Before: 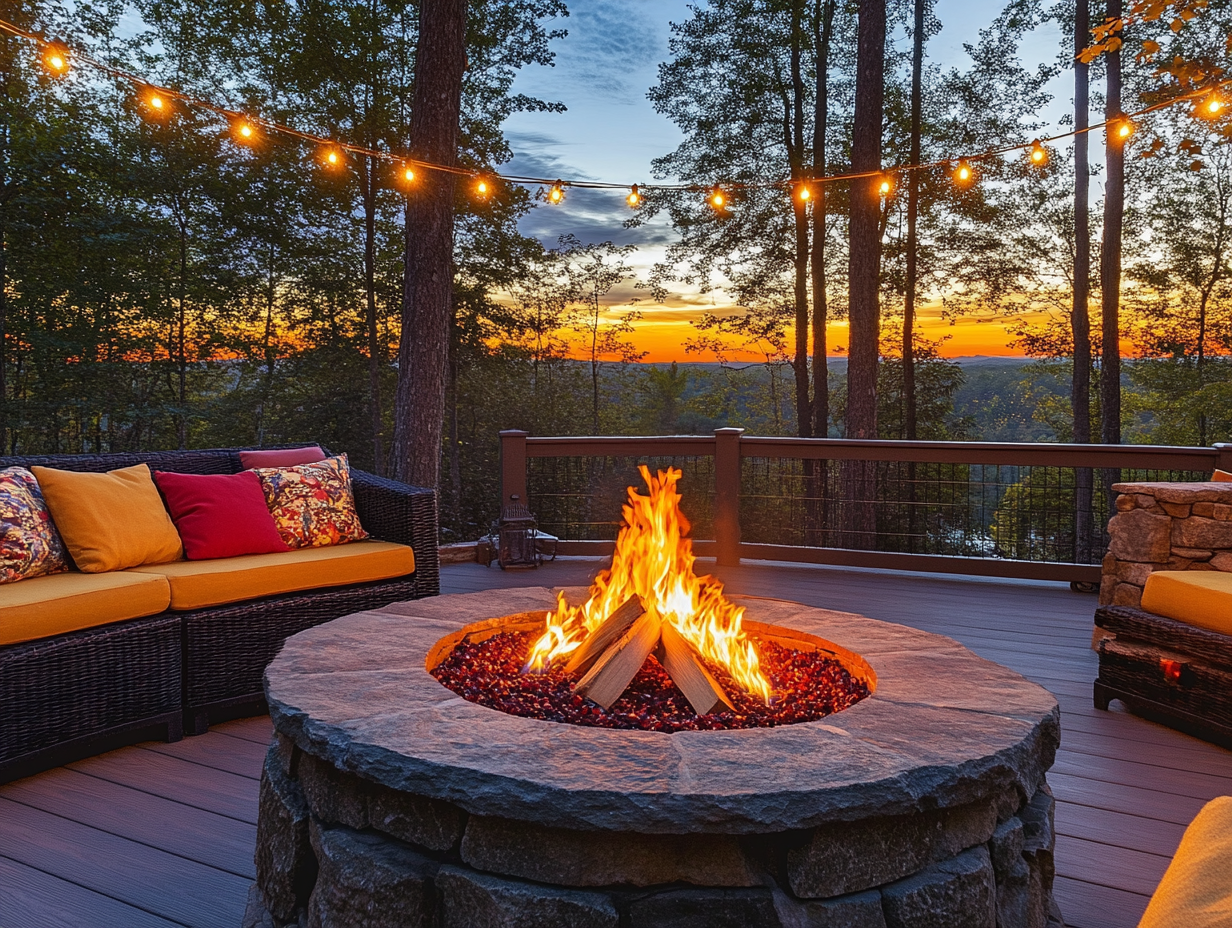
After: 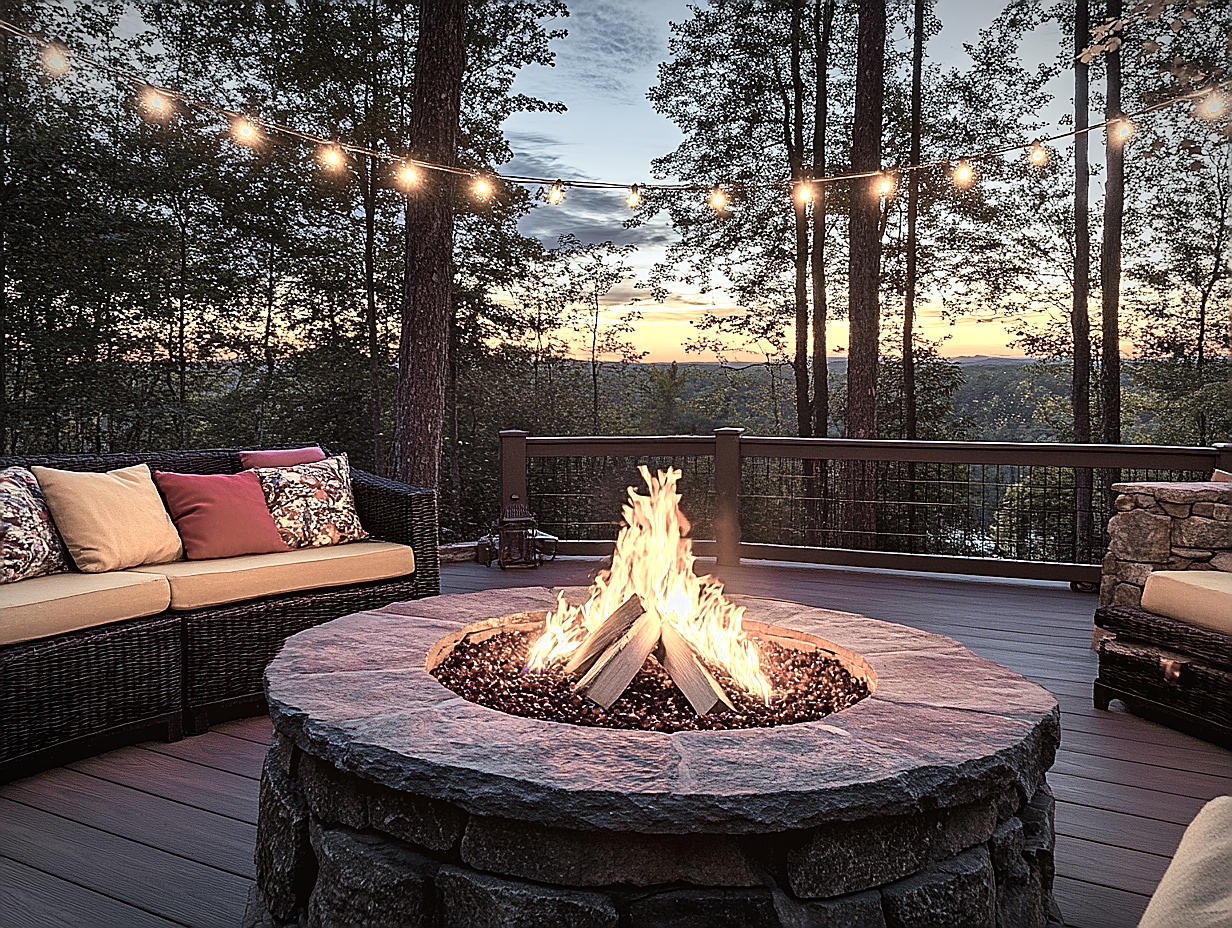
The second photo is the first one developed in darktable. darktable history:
vibrance: vibrance 0%
tone curve: curves: ch0 [(0, 0) (0.004, 0.001) (0.133, 0.112) (0.325, 0.362) (0.832, 0.893) (1, 1)], color space Lab, linked channels, preserve colors none
sharpen: radius 1.4, amount 1.25, threshold 0.7
vignetting: automatic ratio true
contrast brightness saturation: saturation -0.1
color zones: curves: ch0 [(0, 0.6) (0.129, 0.585) (0.193, 0.596) (0.429, 0.5) (0.571, 0.5) (0.714, 0.5) (0.857, 0.5) (1, 0.6)]; ch1 [(0, 0.453) (0.112, 0.245) (0.213, 0.252) (0.429, 0.233) (0.571, 0.231) (0.683, 0.242) (0.857, 0.296) (1, 0.453)]
color correction: highlights a* -2.73, highlights b* -2.09, shadows a* 2.41, shadows b* 2.73
